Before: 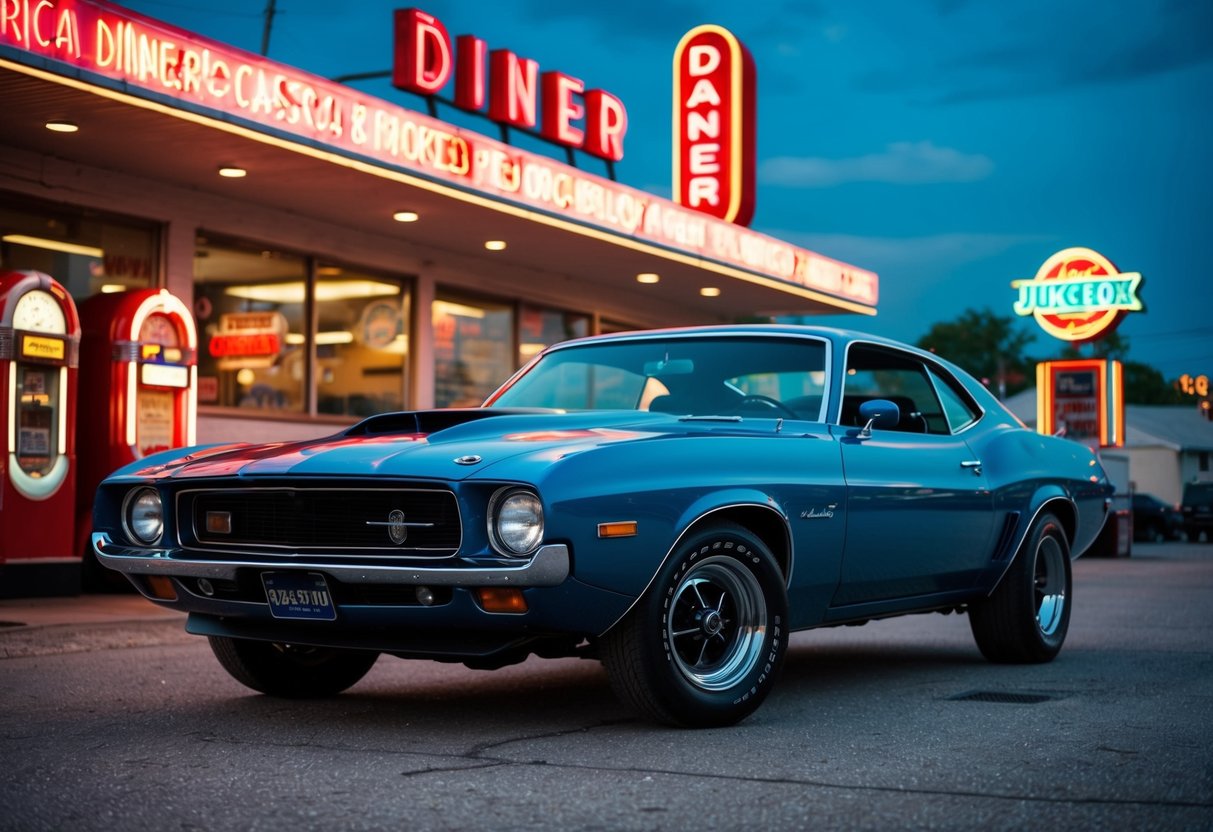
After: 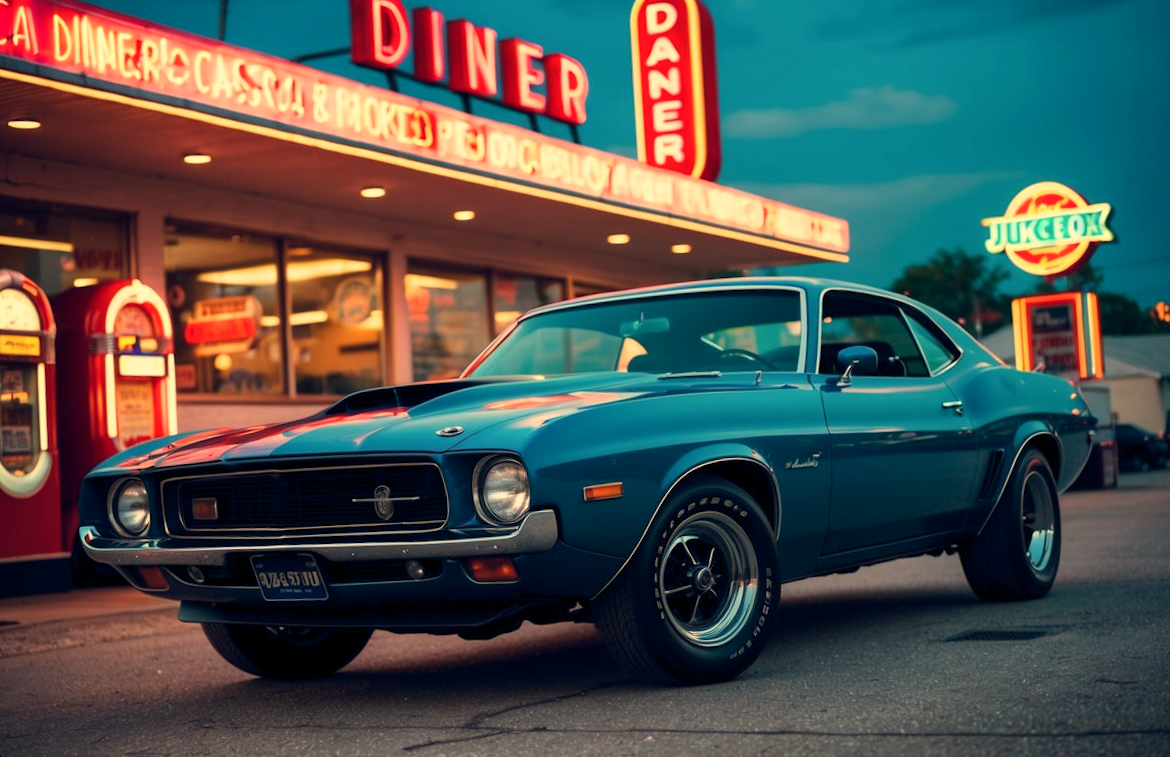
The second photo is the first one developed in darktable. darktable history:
color balance rgb: shadows lift › hue 87.51°, highlights gain › chroma 1.62%, highlights gain › hue 55.1°, global offset › chroma 0.1%, global offset › hue 253.66°, linear chroma grading › global chroma 0.5%
rotate and perspective: rotation -3.52°, crop left 0.036, crop right 0.964, crop top 0.081, crop bottom 0.919
white balance: red 1.138, green 0.996, blue 0.812
